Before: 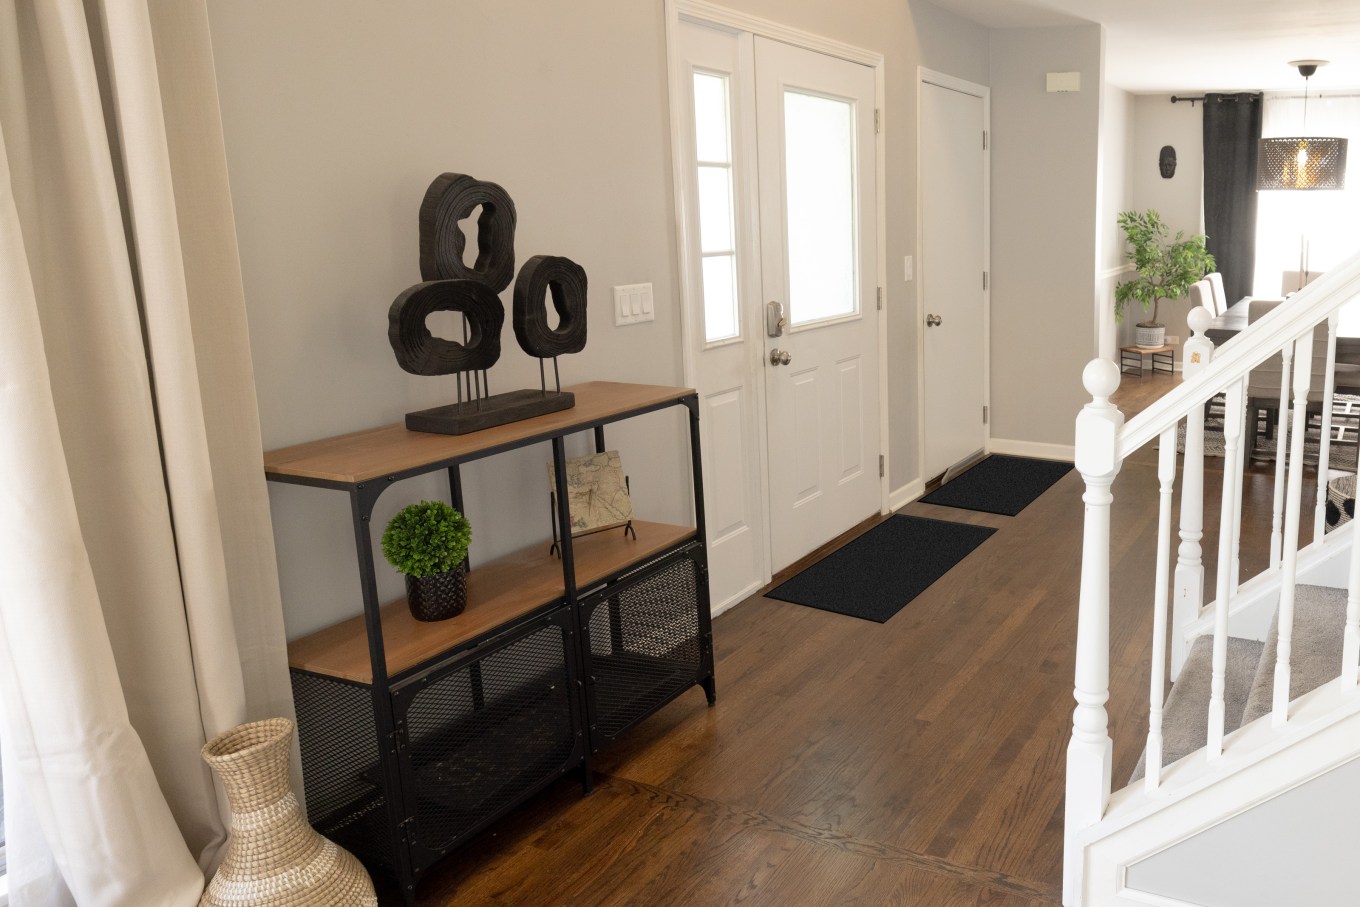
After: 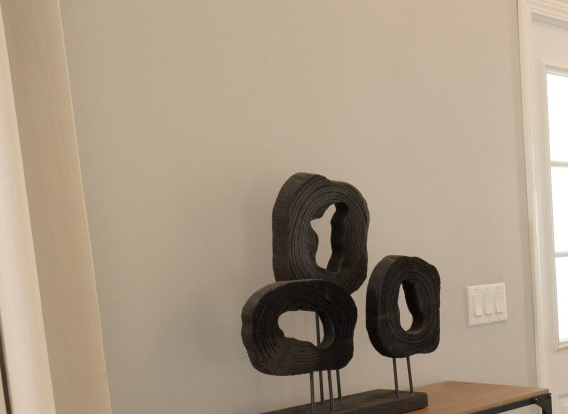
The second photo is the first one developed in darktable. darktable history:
crop and rotate: left 10.847%, top 0.047%, right 47.322%, bottom 54.204%
